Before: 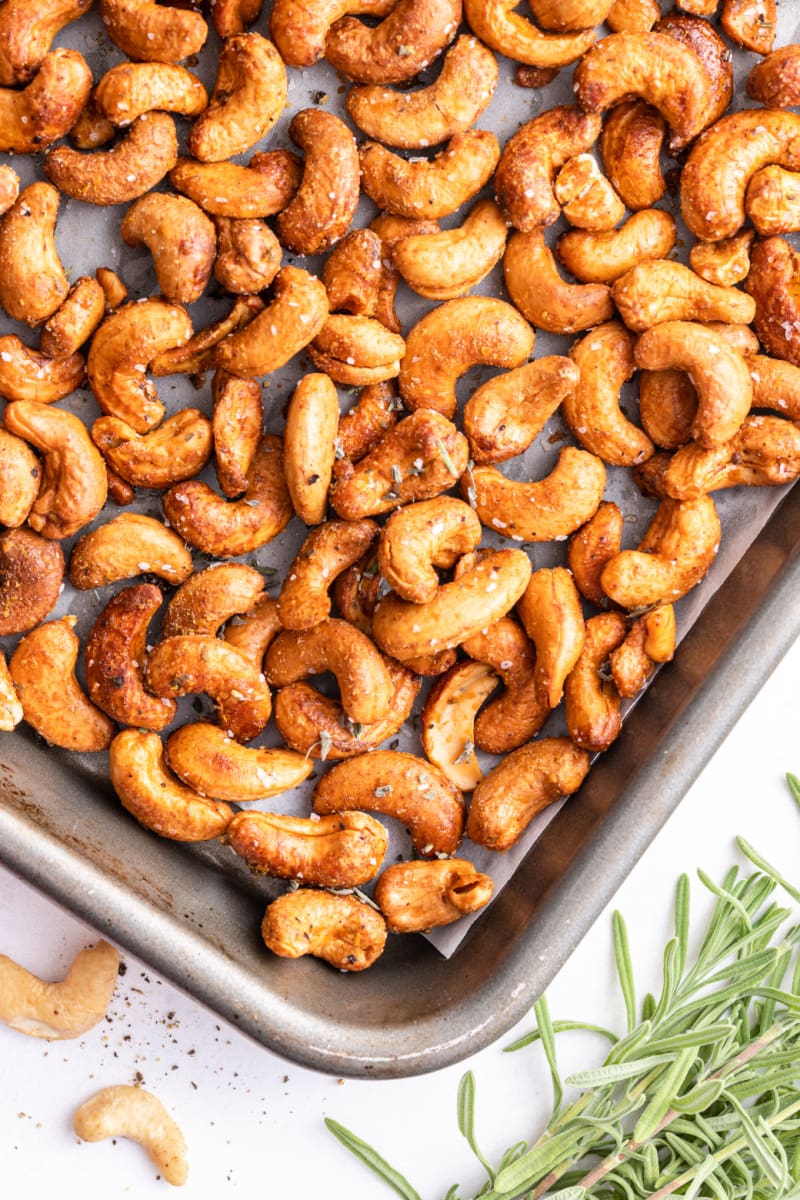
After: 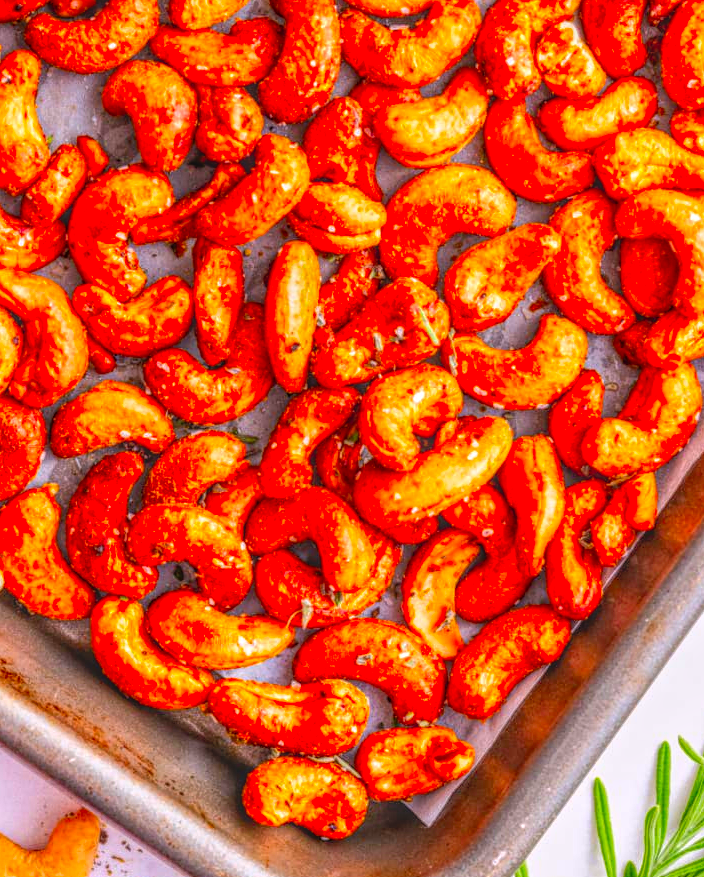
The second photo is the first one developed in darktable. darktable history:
crop and rotate: left 2.407%, top 11.079%, right 9.483%, bottom 15.776%
color correction: highlights a* 1.51, highlights b* -1.8, saturation 2.44
local contrast: highlights 20%, shadows 31%, detail 201%, midtone range 0.2
